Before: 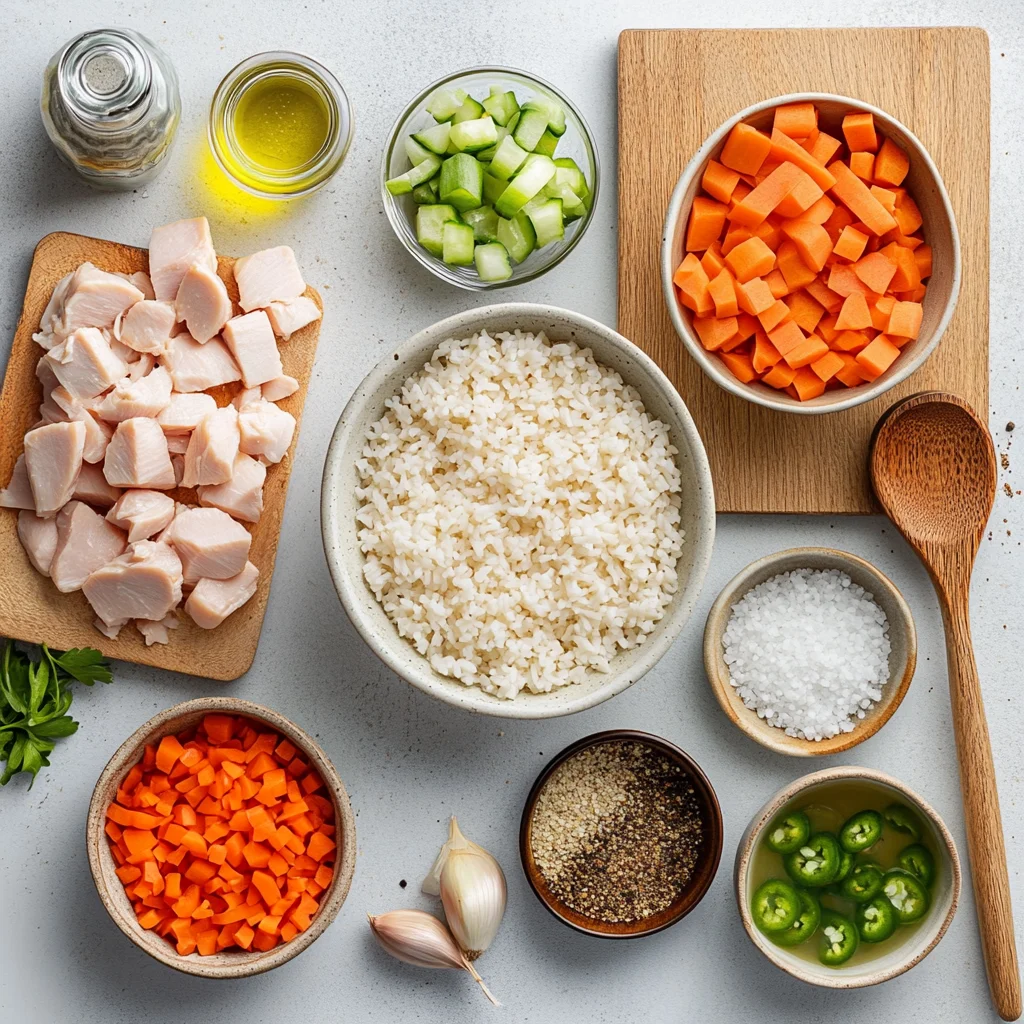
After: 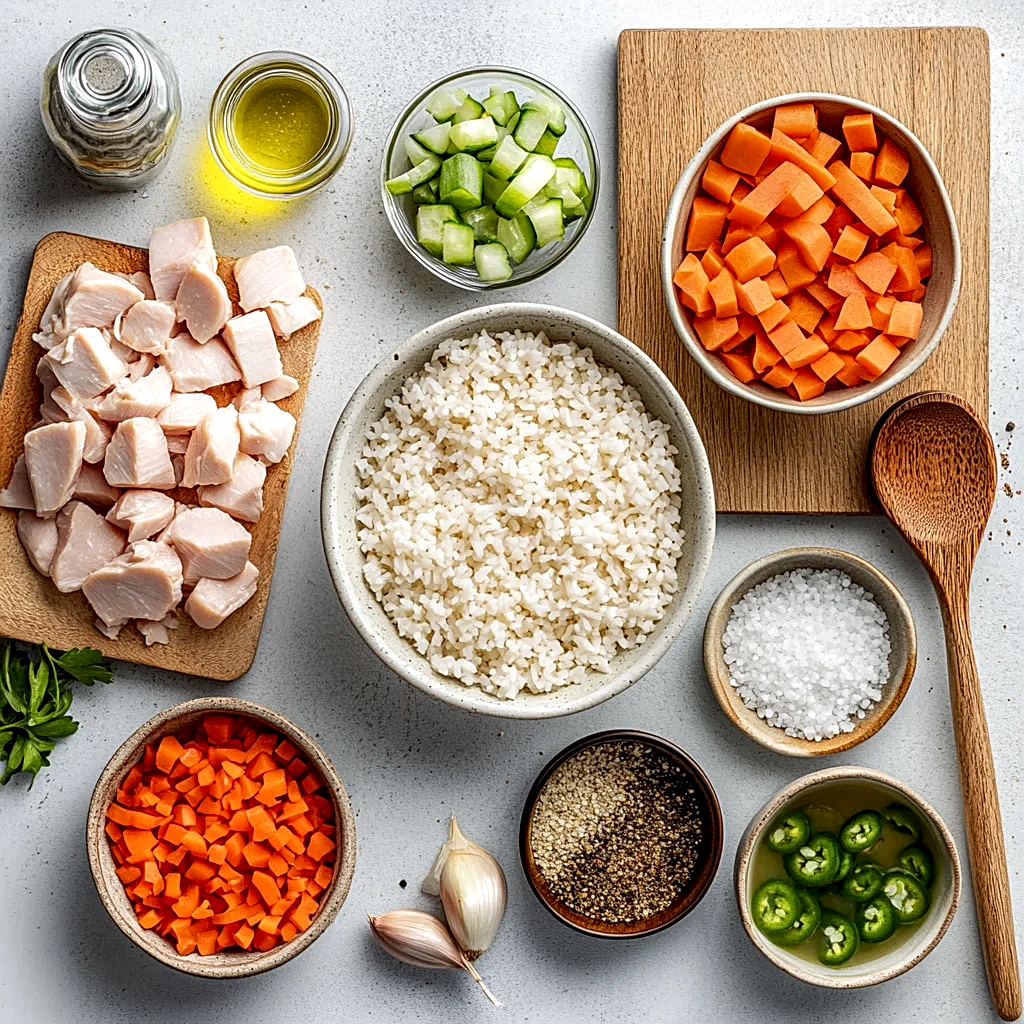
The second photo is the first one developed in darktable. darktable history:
local contrast: detail 150%
tone equalizer: on, module defaults
sharpen: on, module defaults
